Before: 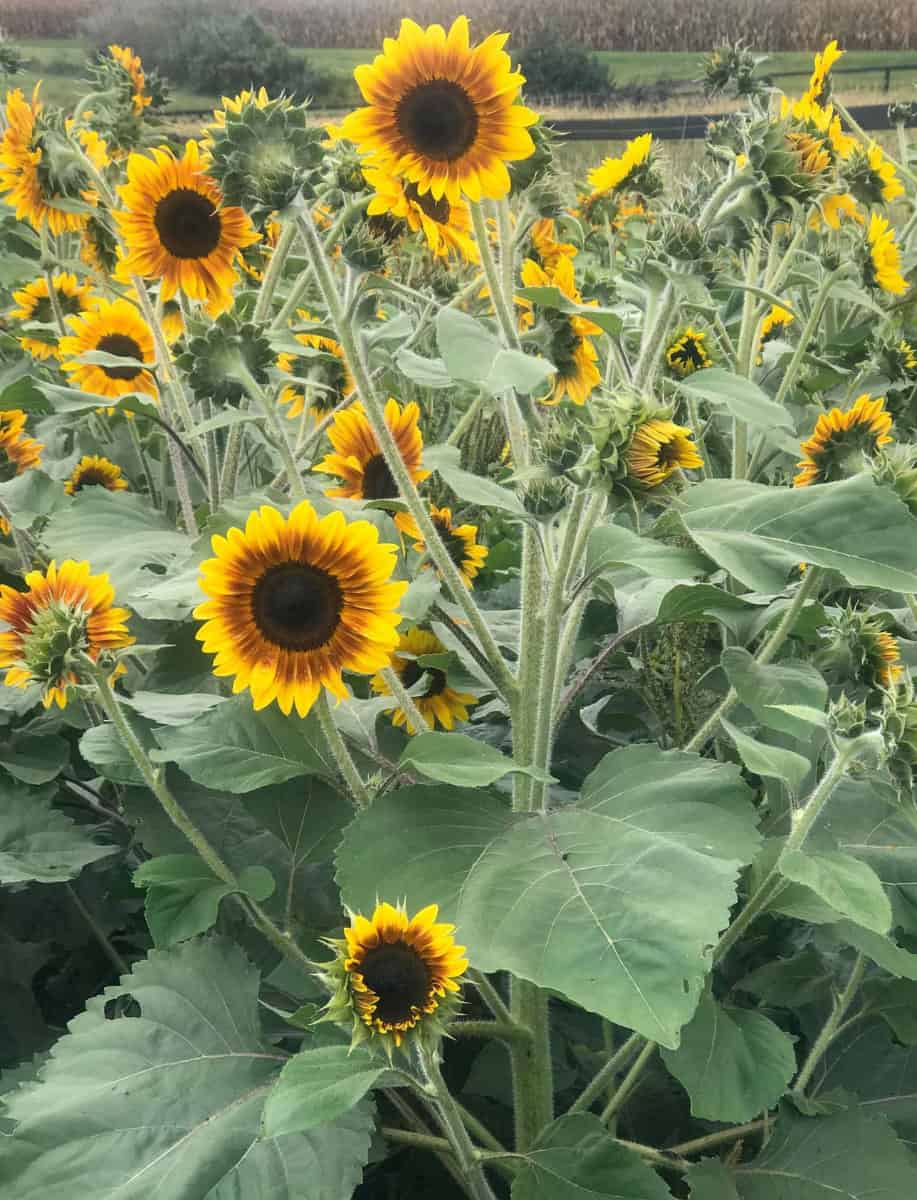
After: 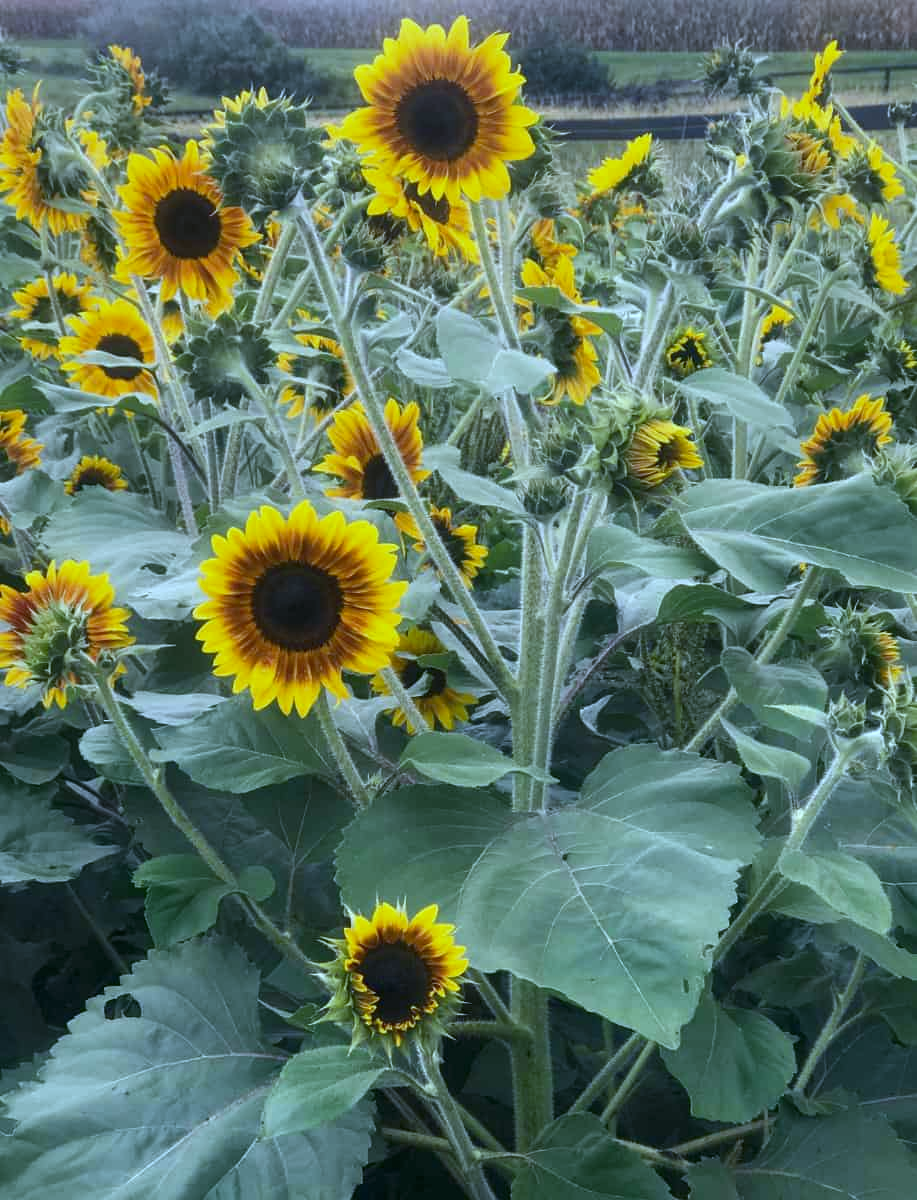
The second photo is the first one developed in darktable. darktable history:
contrast brightness saturation: brightness -0.09
white balance: red 0.871, blue 1.249
